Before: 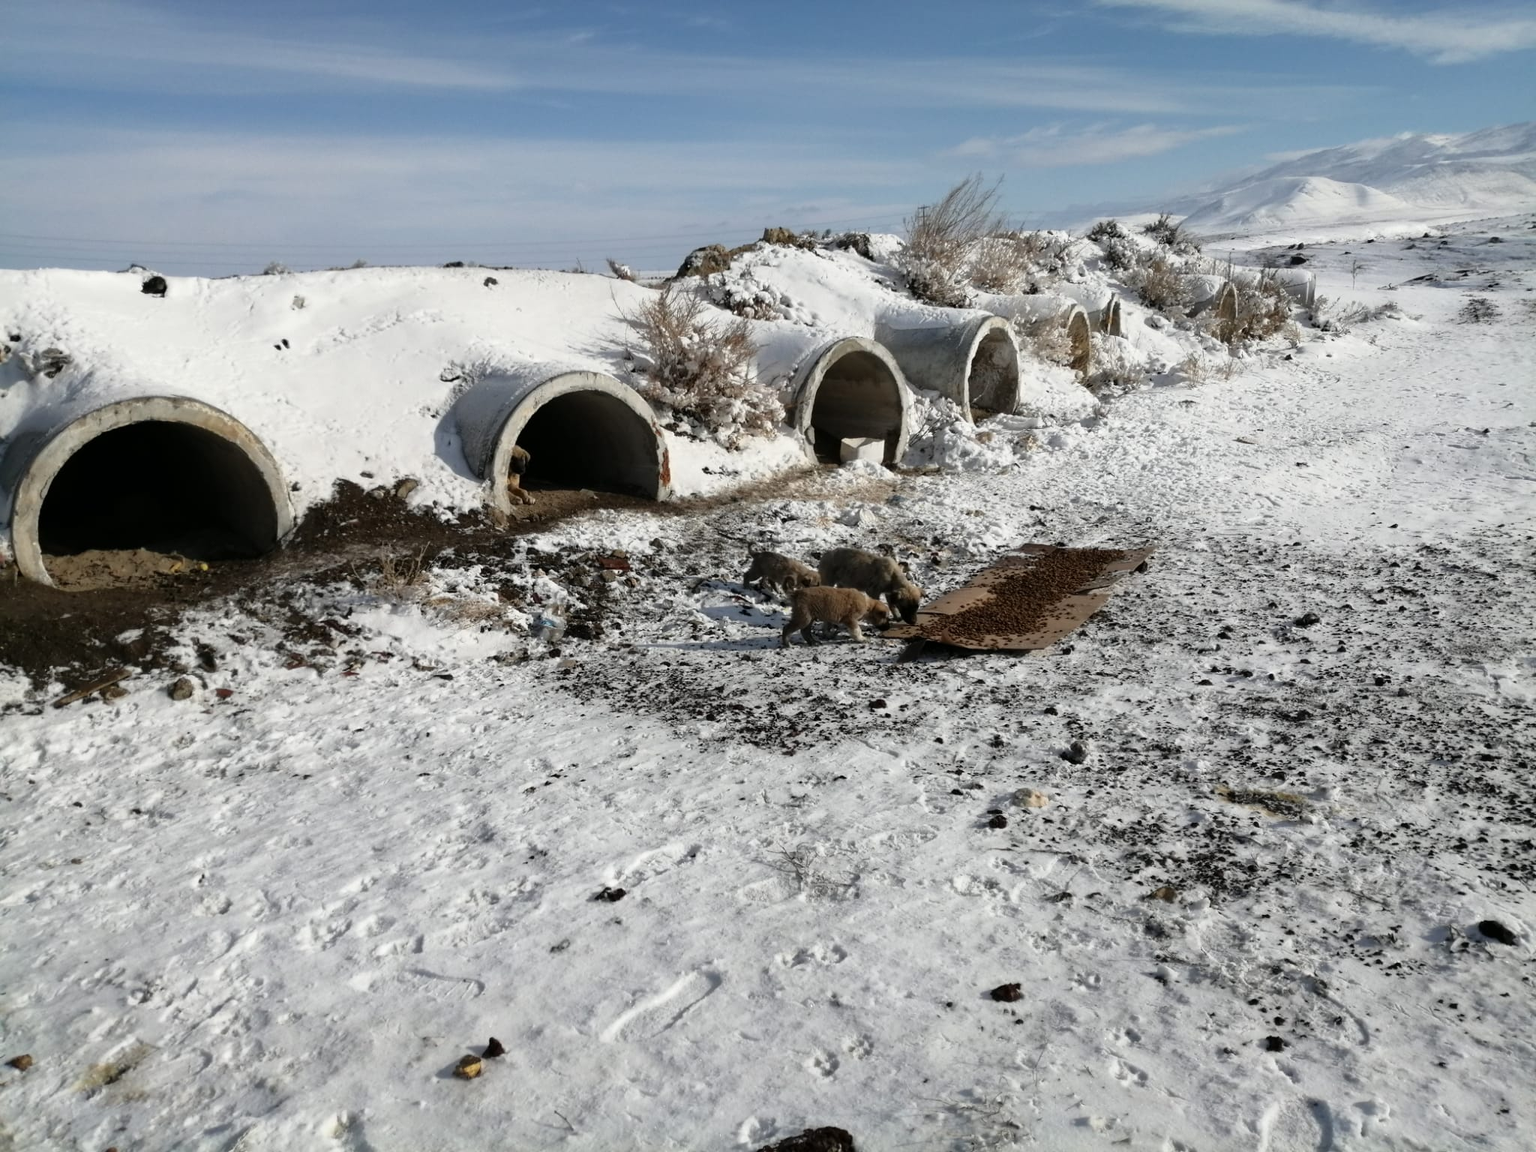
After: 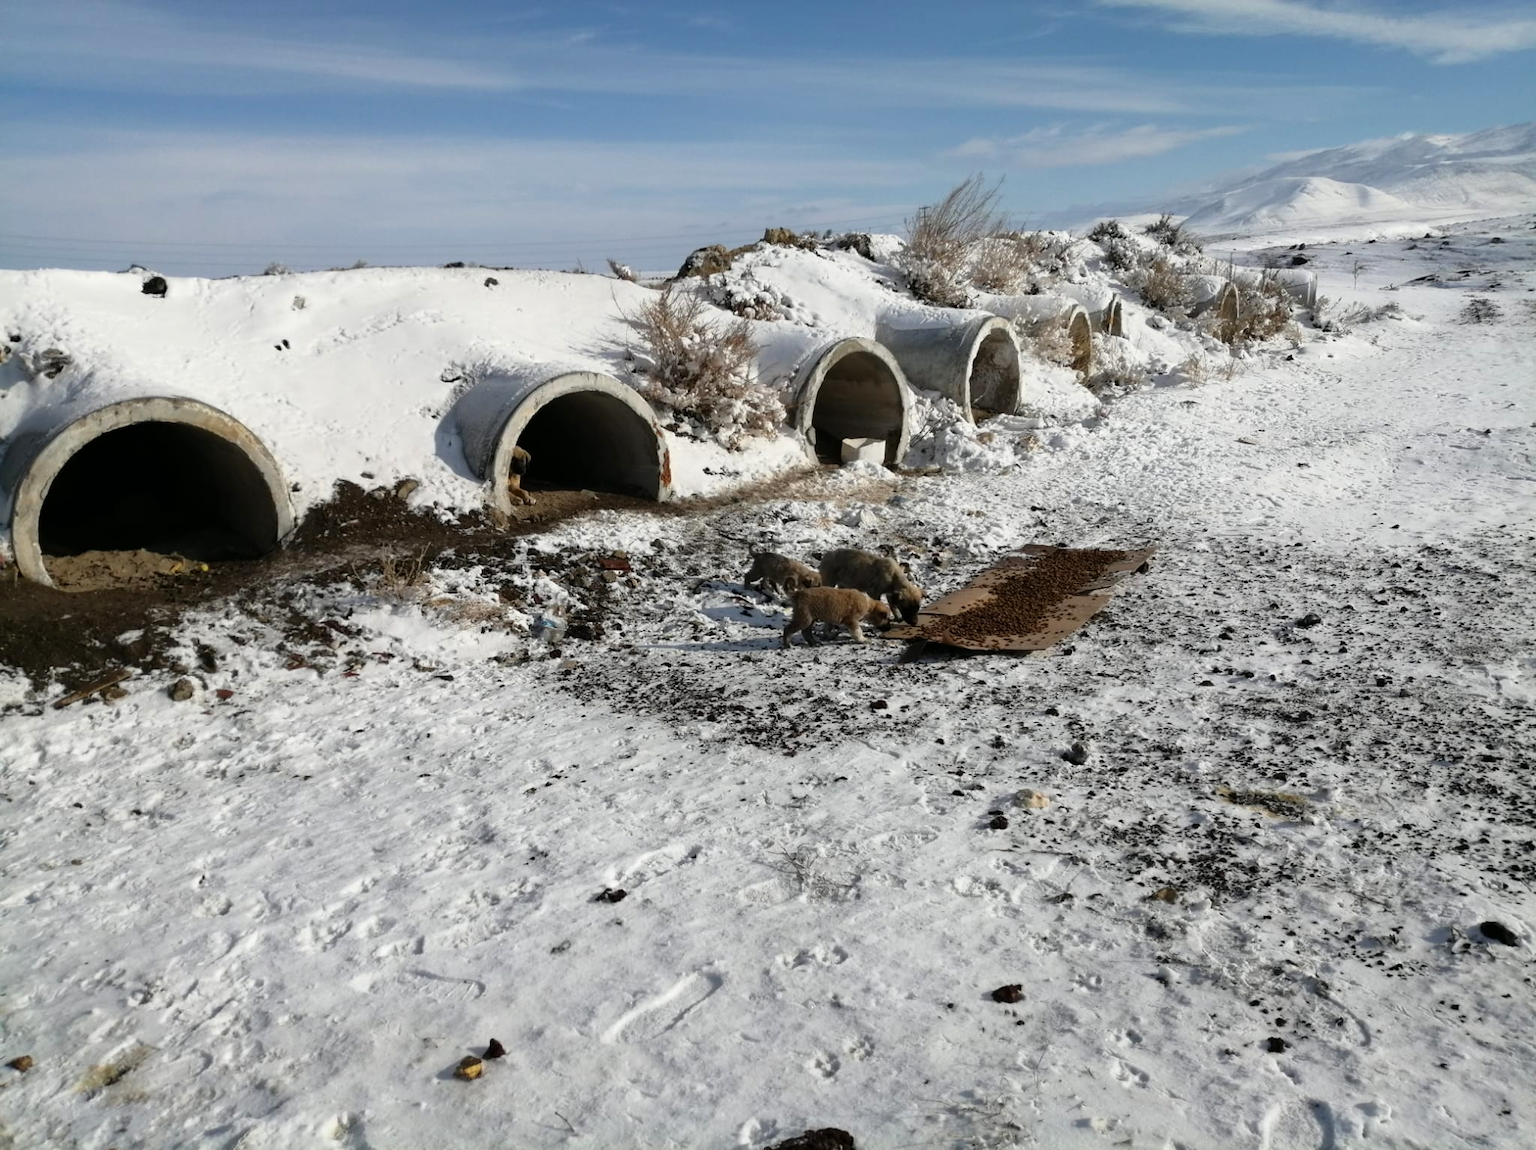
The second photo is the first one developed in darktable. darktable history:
crop: top 0.05%, bottom 0.098%
color balance rgb: perceptual saturation grading › global saturation 10%, global vibrance 10%
